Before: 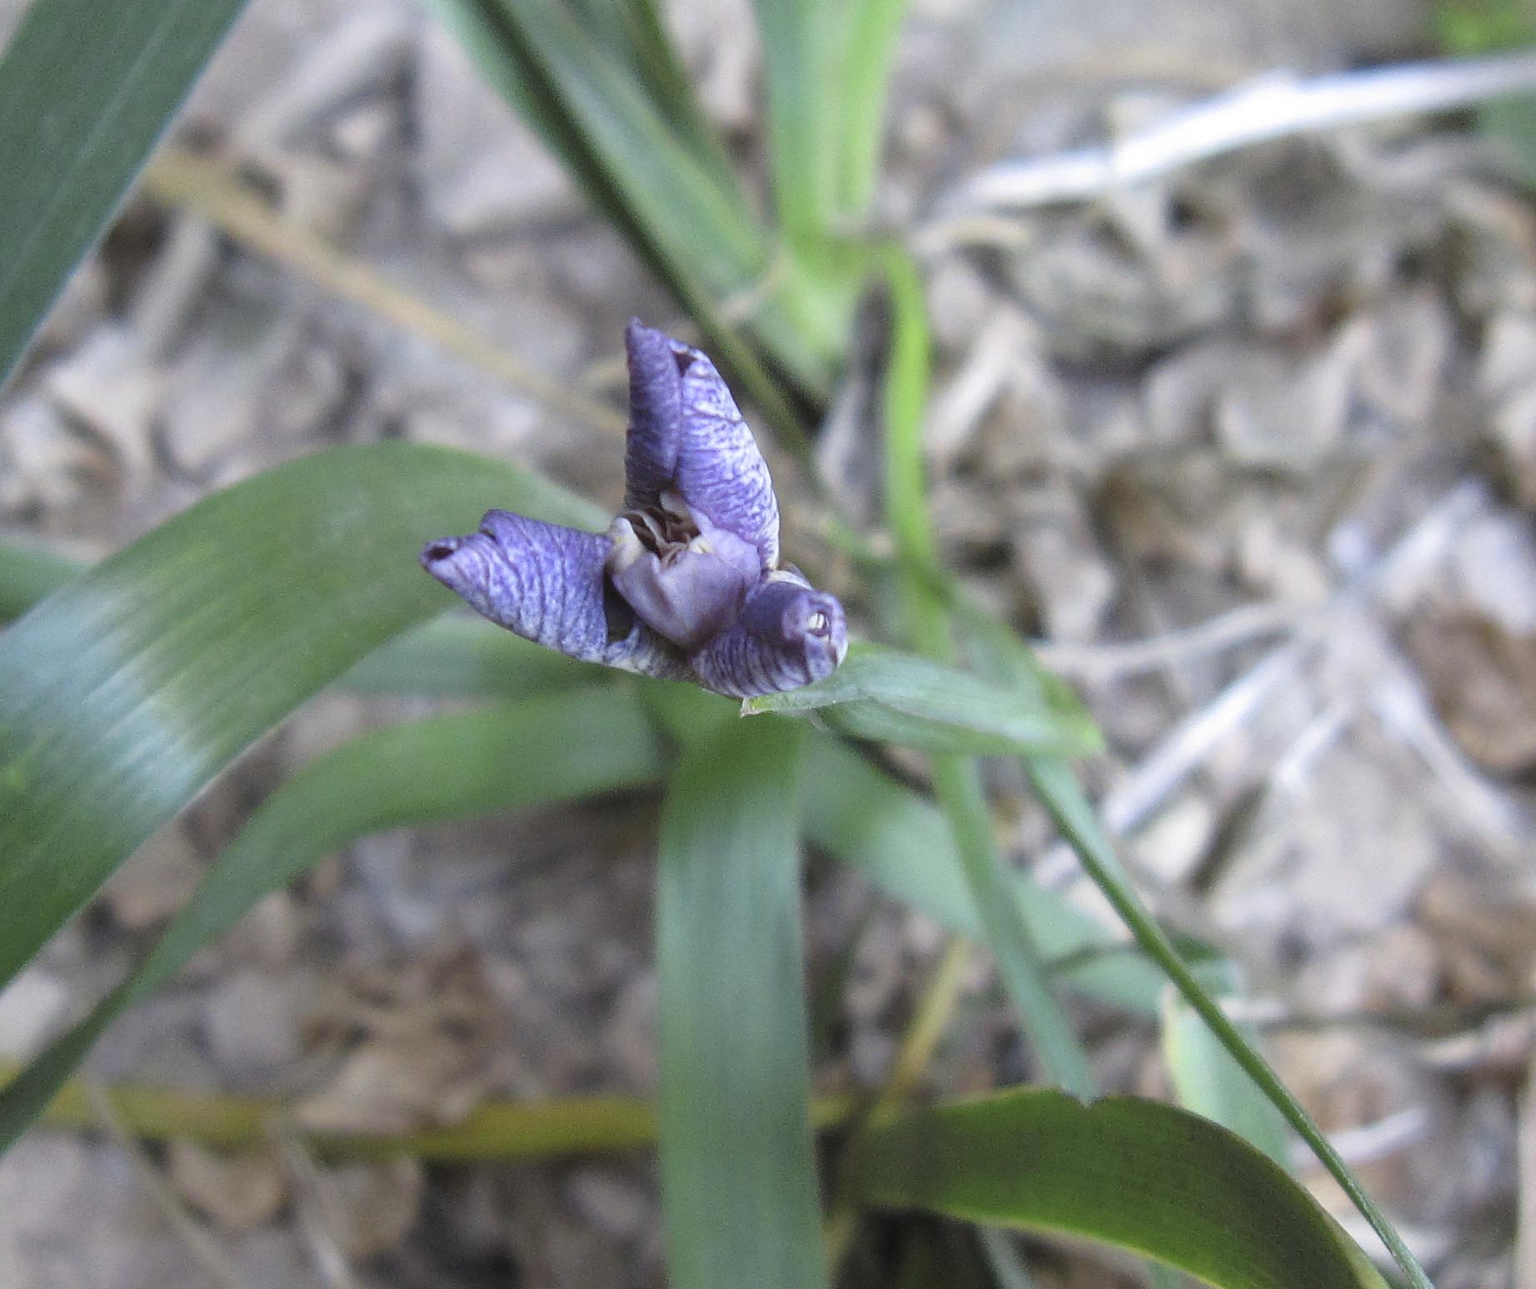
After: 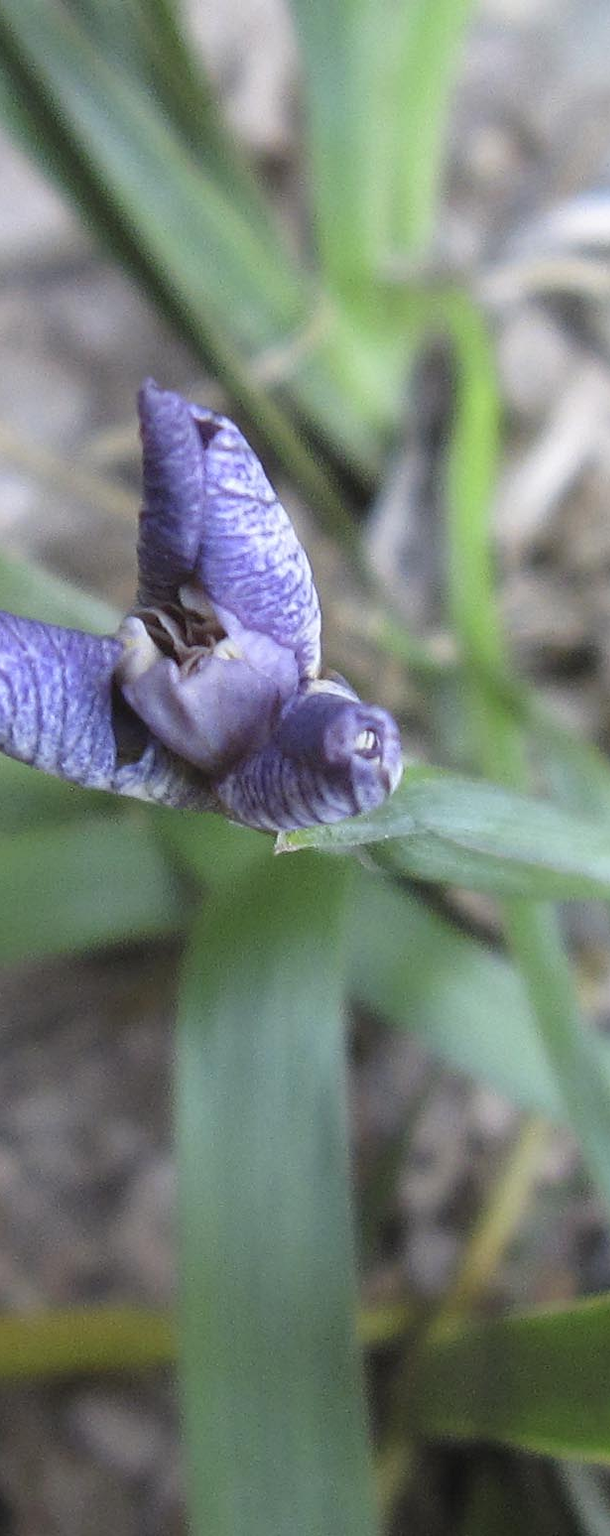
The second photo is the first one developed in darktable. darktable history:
crop: left 33.217%, right 33.402%
